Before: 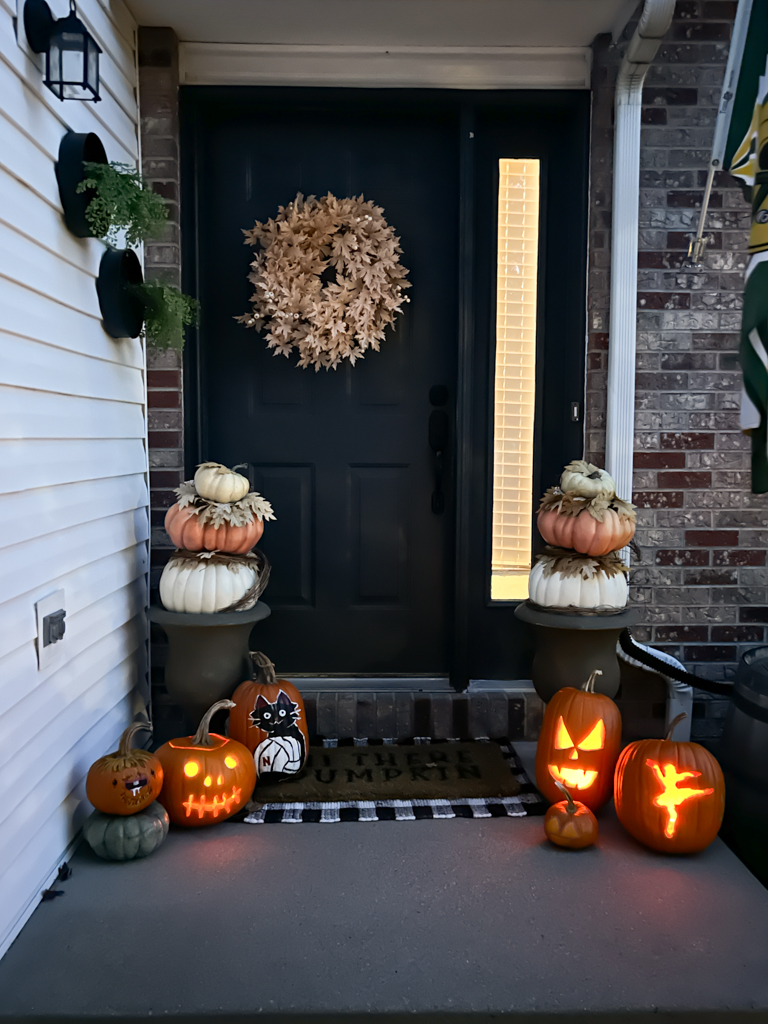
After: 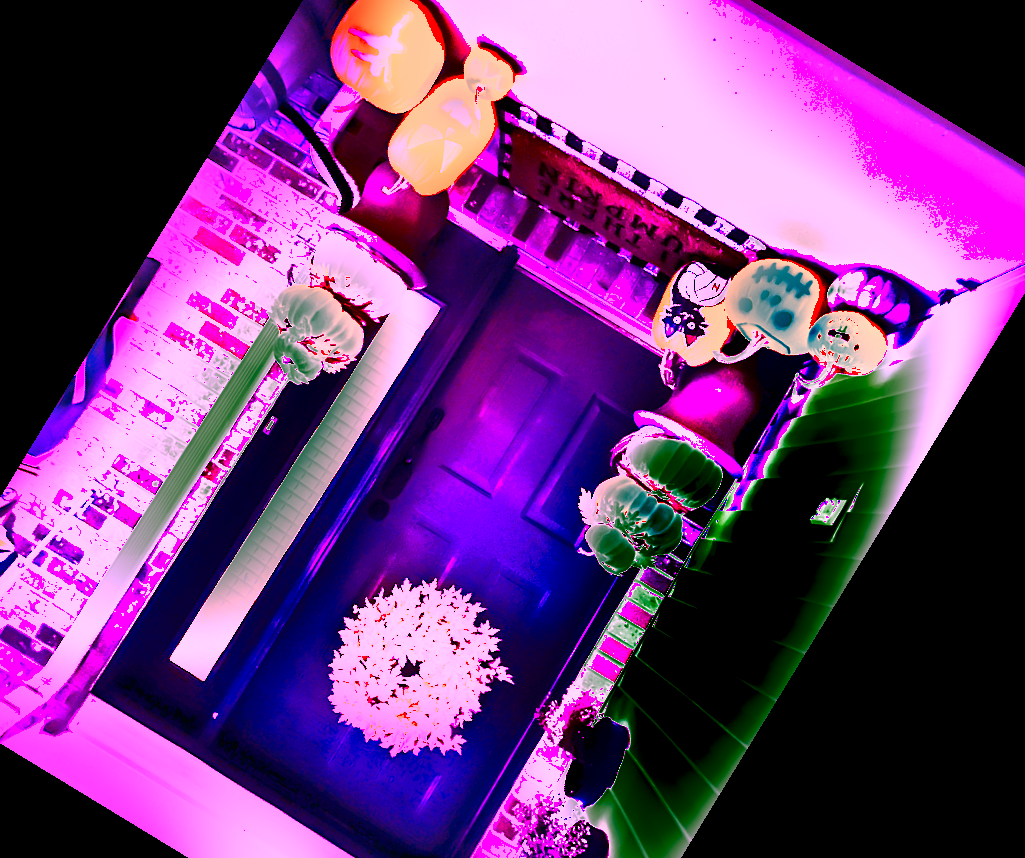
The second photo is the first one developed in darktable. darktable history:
crop and rotate: angle 148.68°, left 9.111%, top 15.603%, right 4.588%, bottom 17.041%
shadows and highlights: shadows color adjustment 97.66%, soften with gaussian
graduated density: rotation -0.352°, offset 57.64
white balance: red 8, blue 8
